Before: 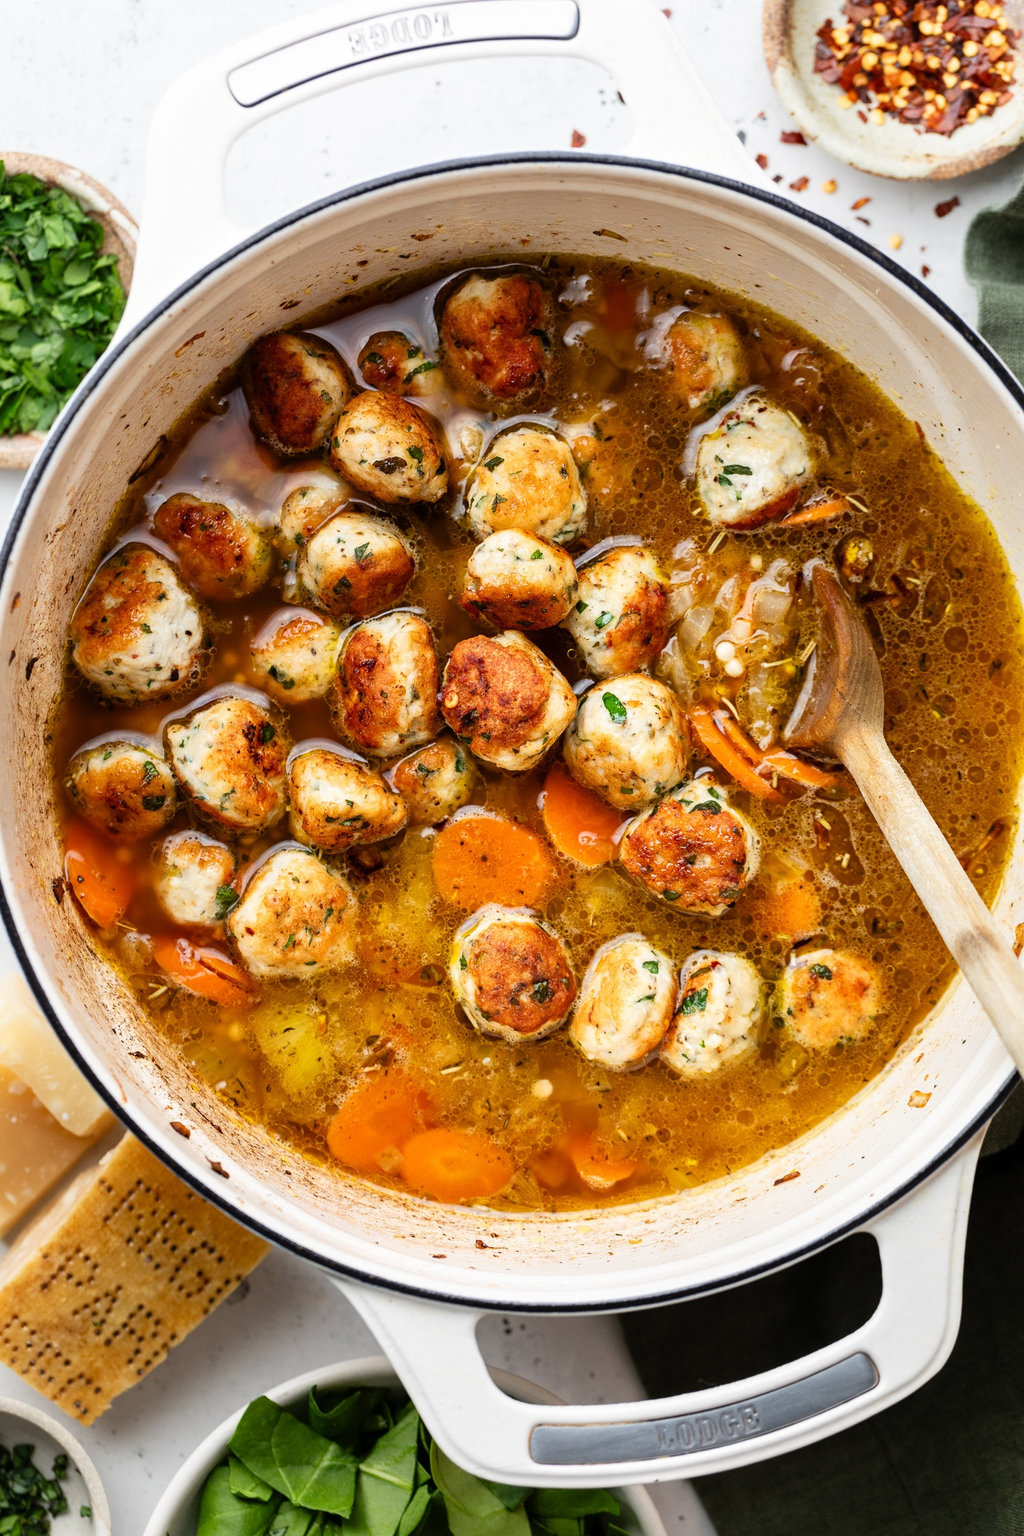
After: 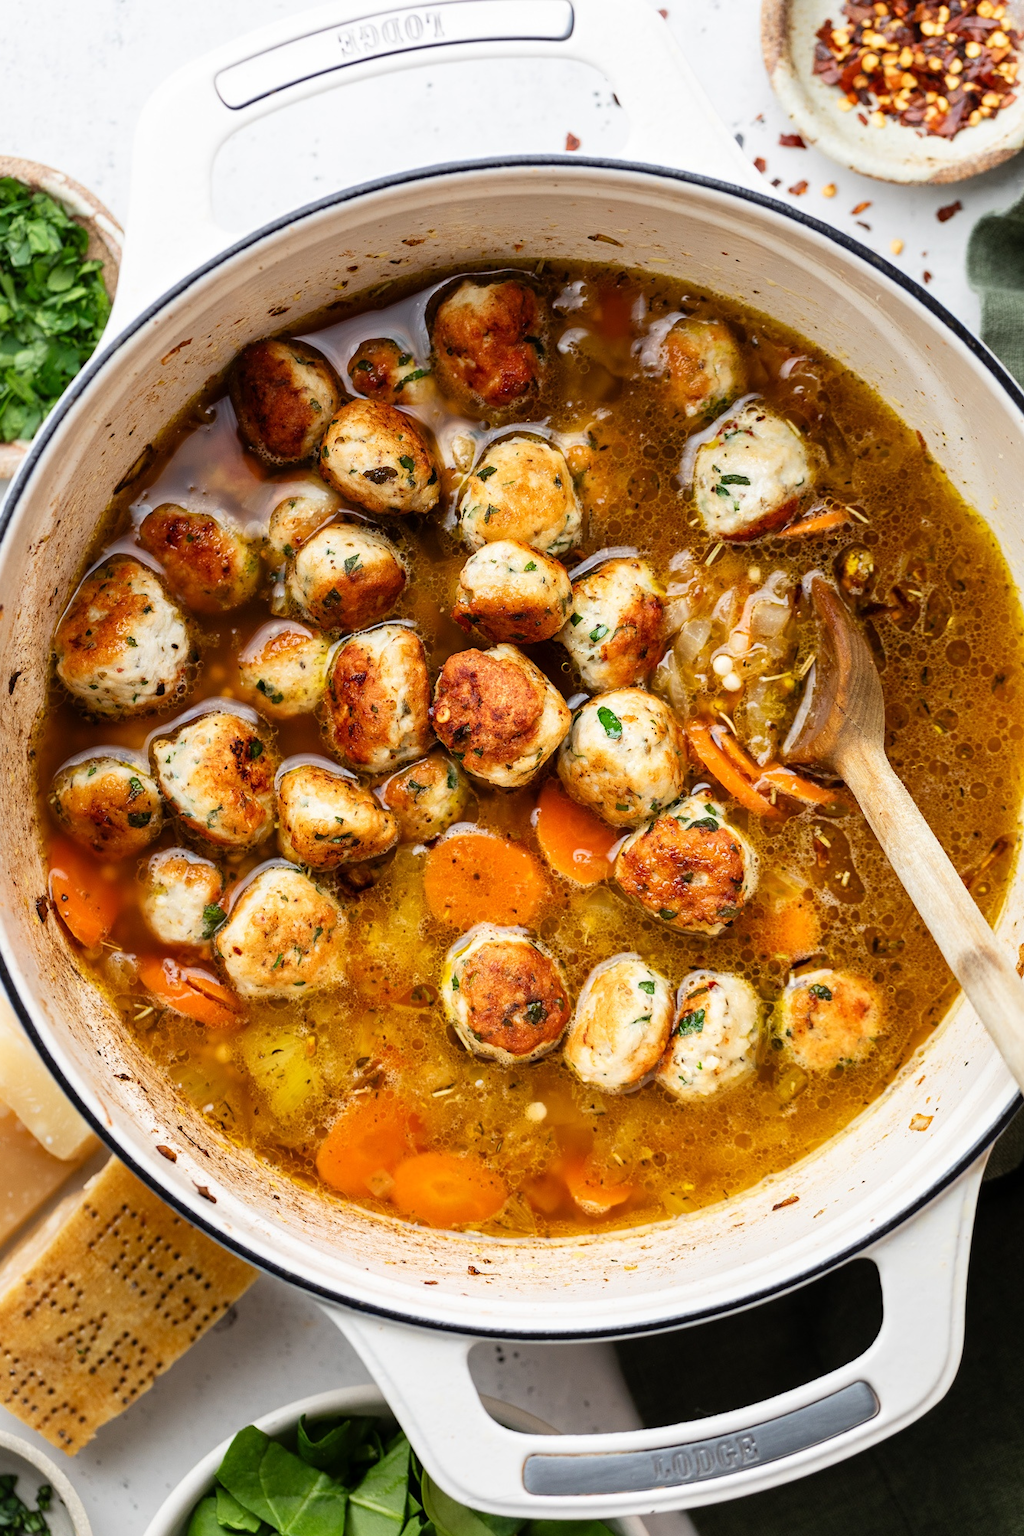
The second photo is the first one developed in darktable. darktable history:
crop: left 1.695%, right 0.283%, bottom 2.037%
